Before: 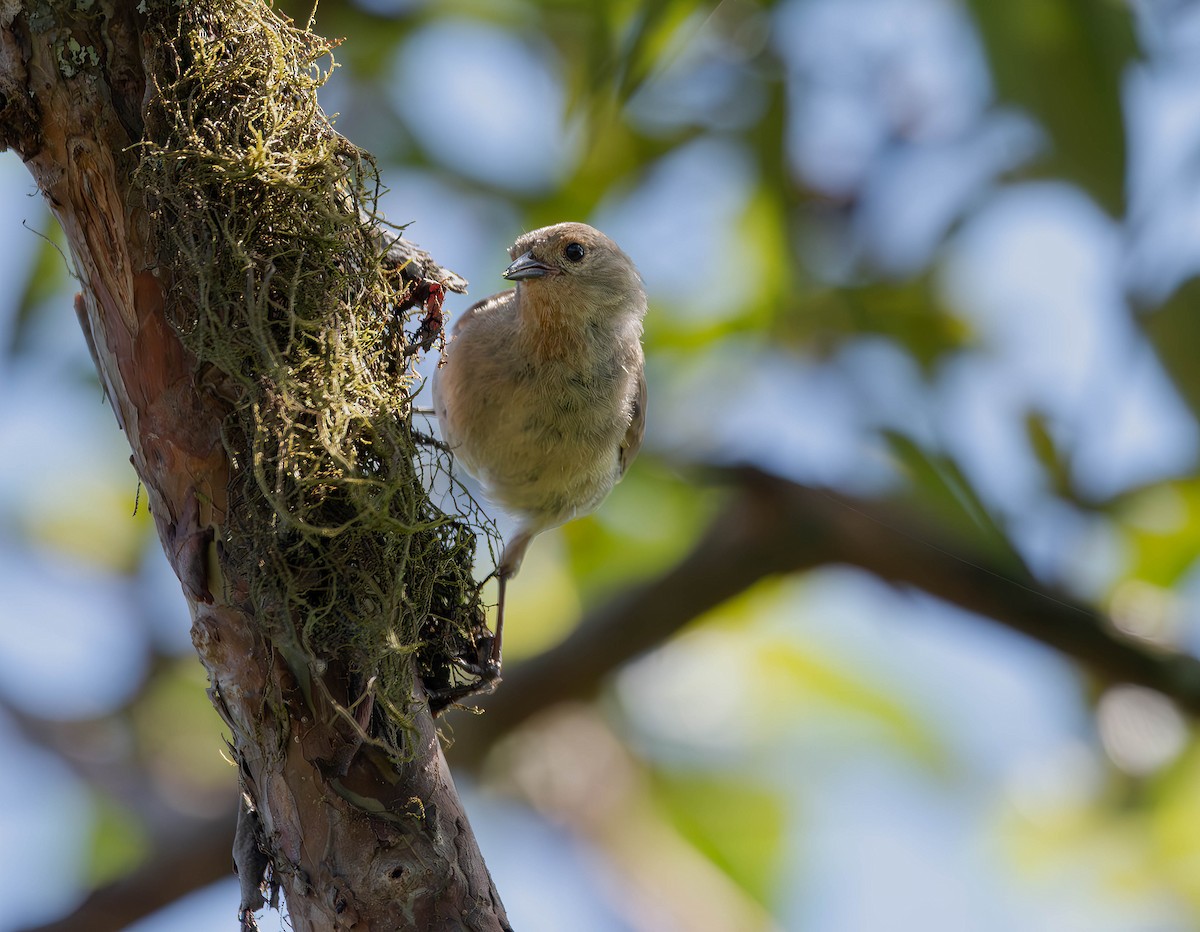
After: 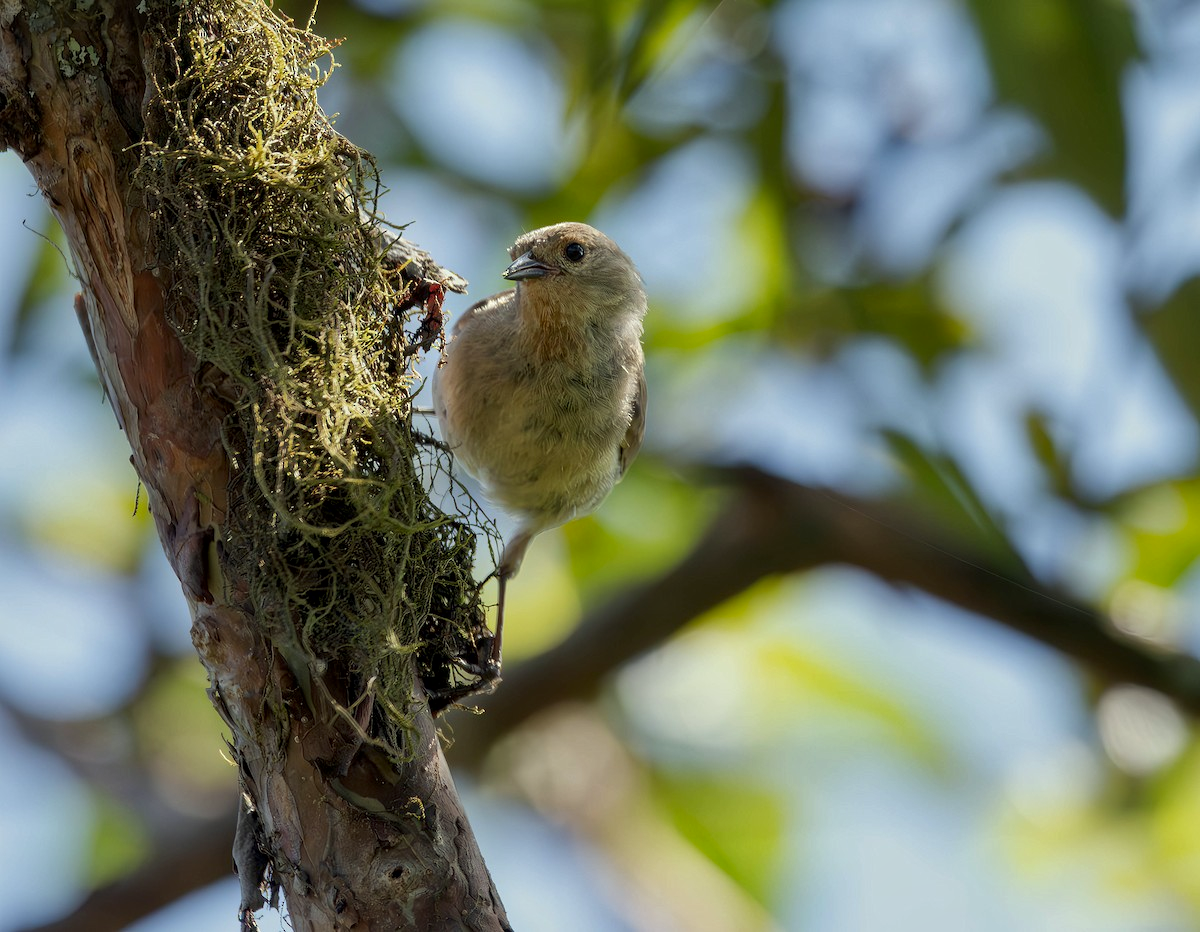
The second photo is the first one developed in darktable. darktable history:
exposure: compensate highlight preservation false
color balance rgb: perceptual saturation grading › global saturation 0.401%
color correction: highlights a* -4.49, highlights b* 6.6
local contrast: mode bilateral grid, contrast 19, coarseness 50, detail 132%, midtone range 0.2
